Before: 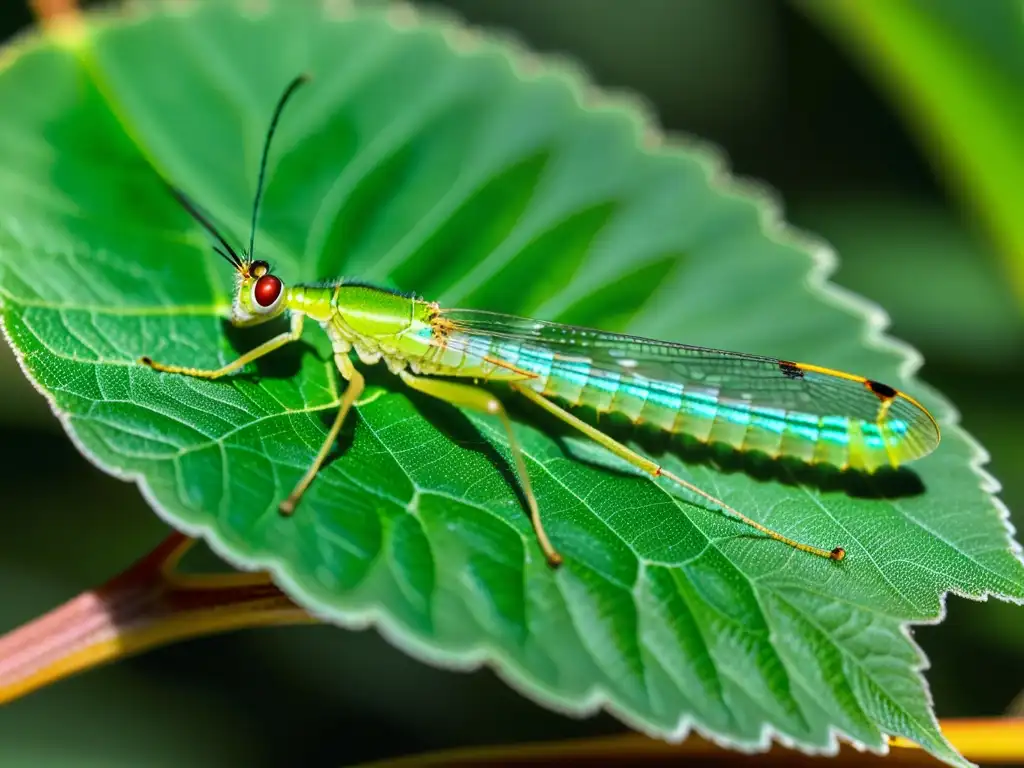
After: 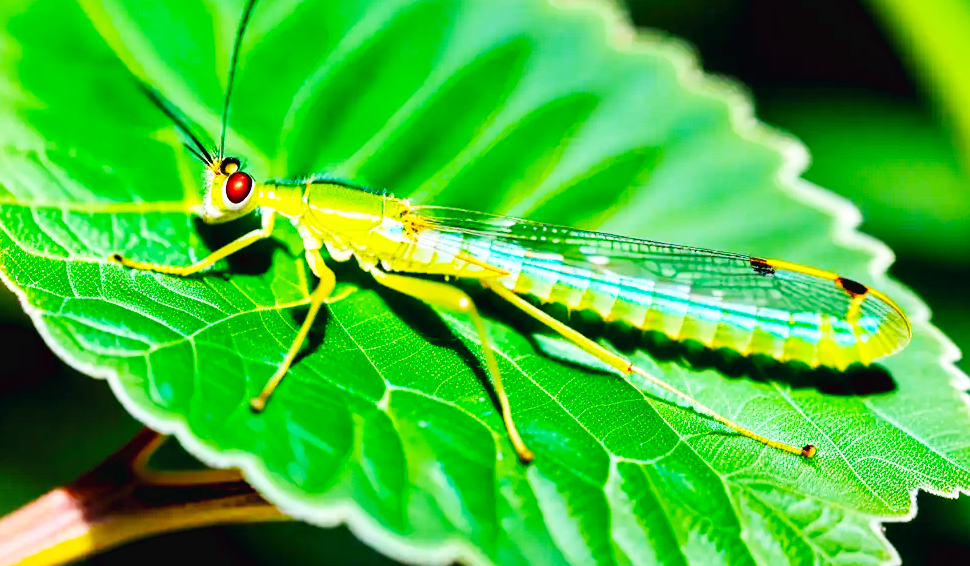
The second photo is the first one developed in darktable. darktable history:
tone equalizer: edges refinement/feathering 500, mask exposure compensation -1.57 EV, preserve details no
crop and rotate: left 2.912%, top 13.516%, right 2.28%, bottom 12.724%
exposure: black level correction 0, compensate exposure bias true, compensate highlight preservation false
base curve: curves: ch0 [(0, 0.003) (0.001, 0.002) (0.006, 0.004) (0.02, 0.022) (0.048, 0.086) (0.094, 0.234) (0.162, 0.431) (0.258, 0.629) (0.385, 0.8) (0.548, 0.918) (0.751, 0.988) (1, 1)], preserve colors none
color balance rgb: global offset › luminance -0.504%, perceptual saturation grading › global saturation 31.061%, global vibrance 20%
contrast brightness saturation: saturation -0.053
